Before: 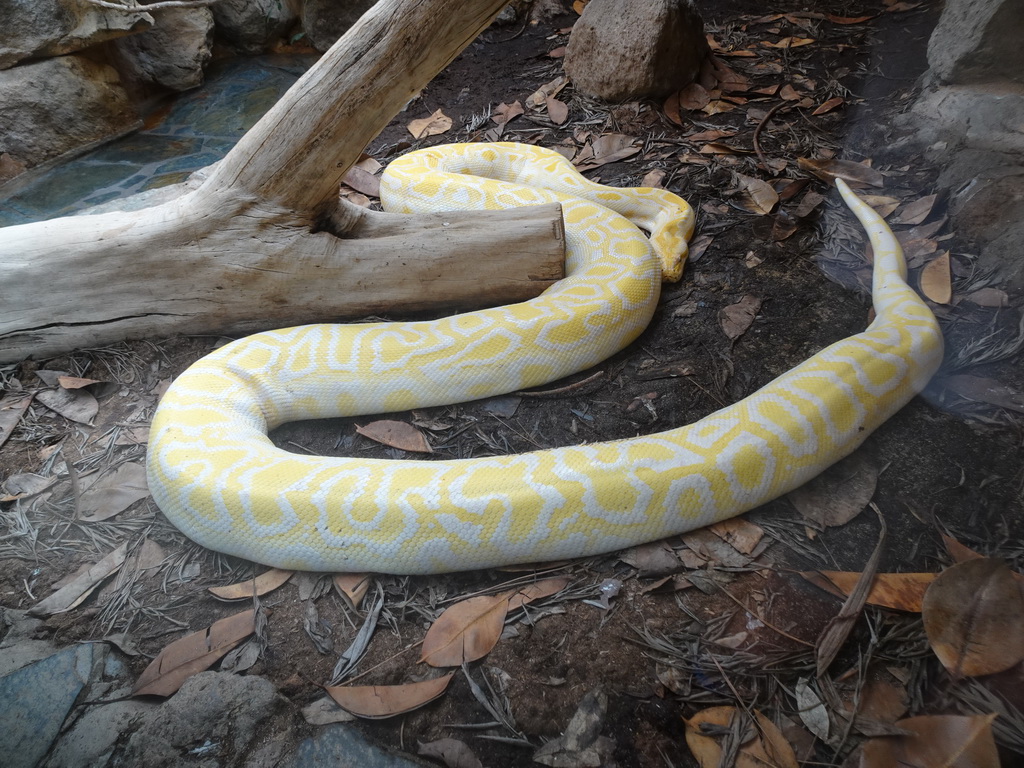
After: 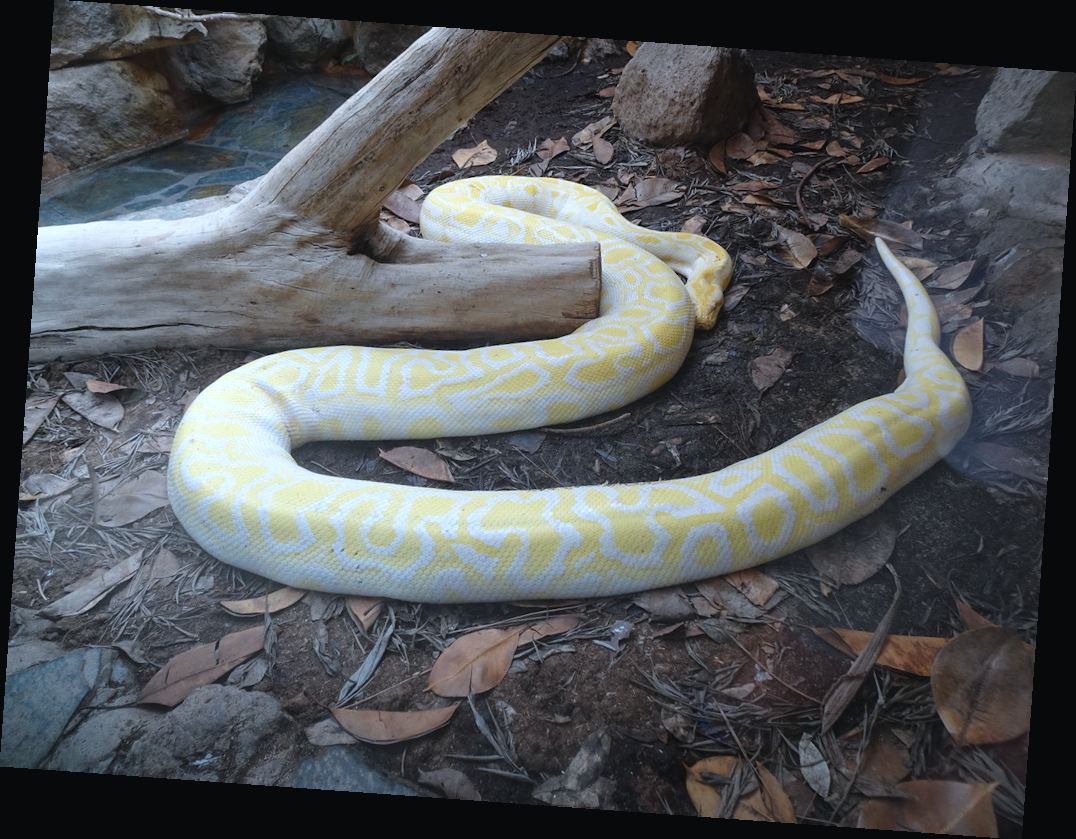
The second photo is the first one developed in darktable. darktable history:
rotate and perspective: rotation 4.1°, automatic cropping off
color calibration: illuminant as shot in camera, x 0.369, y 0.376, temperature 4328.46 K, gamut compression 3
exposure: black level correction -0.003, exposure 0.04 EV, compensate highlight preservation false
